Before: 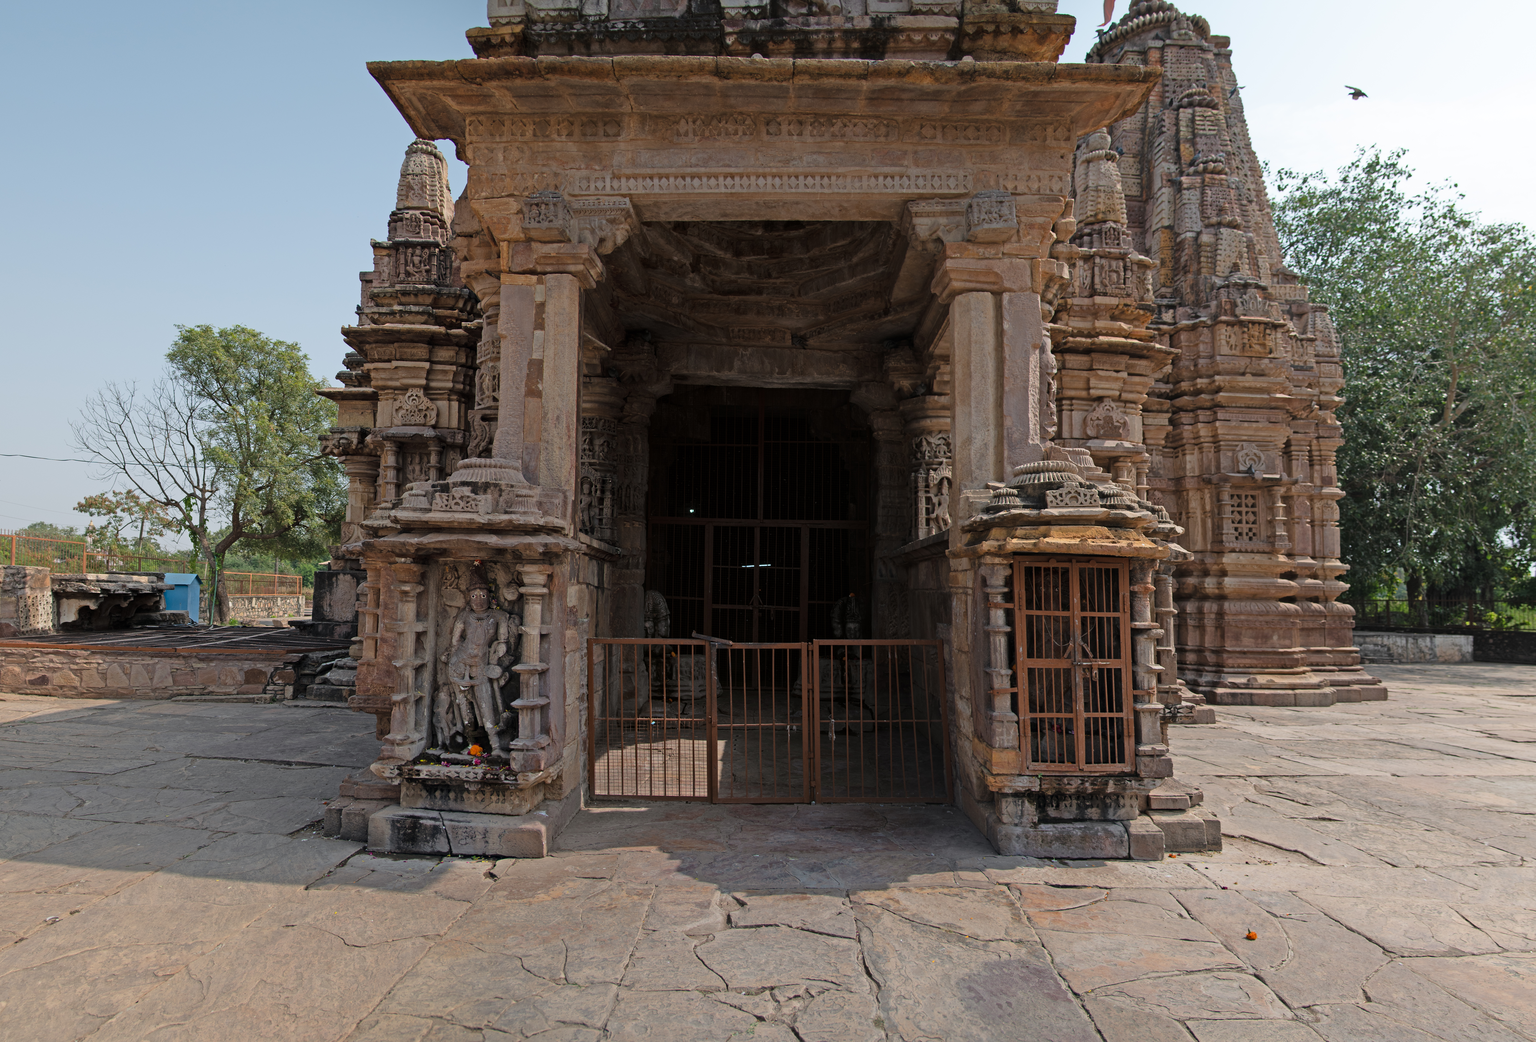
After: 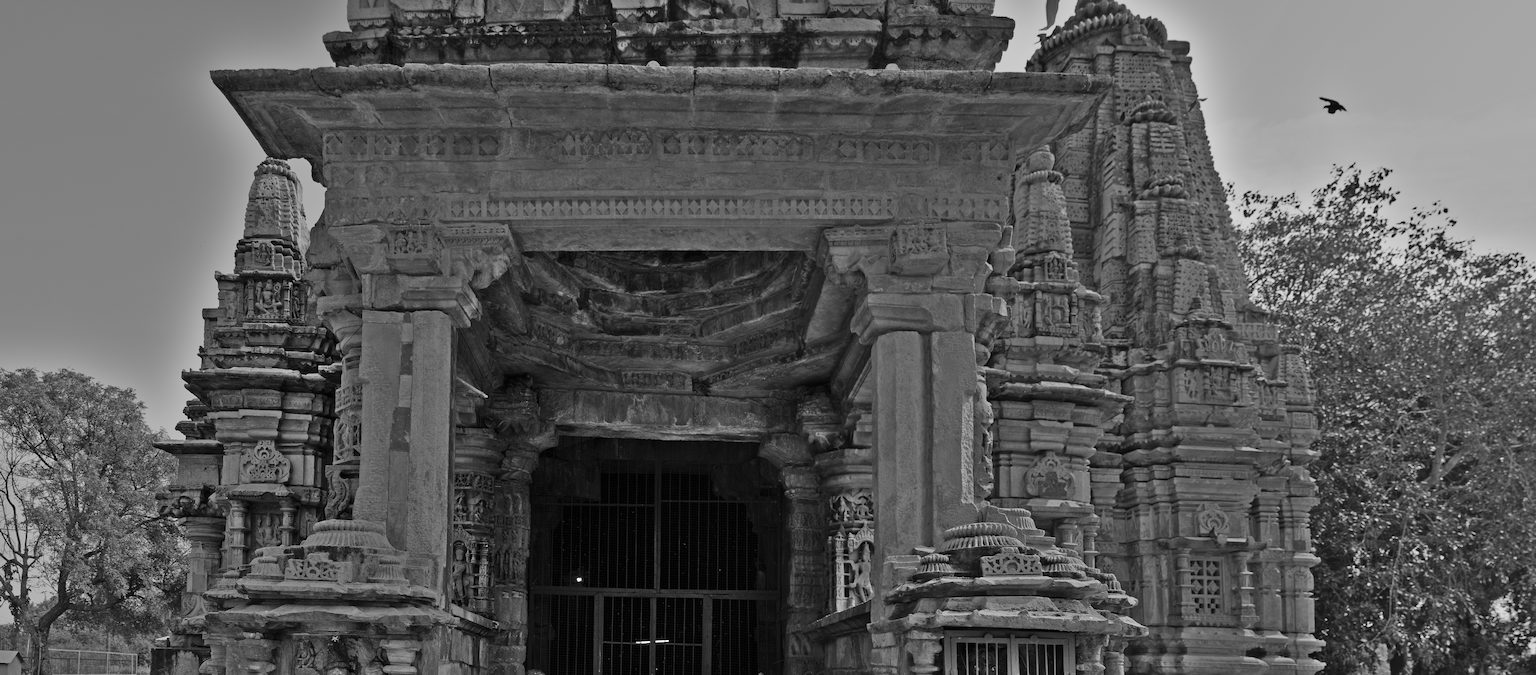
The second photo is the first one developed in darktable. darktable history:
crop and rotate: left 11.812%, bottom 42.776%
shadows and highlights: shadows 80.73, white point adjustment -9.07, highlights -61.46, soften with gaussian
color calibration: output gray [0.28, 0.41, 0.31, 0], gray › normalize channels true, illuminant same as pipeline (D50), adaptation XYZ, x 0.346, y 0.359, gamut compression 0
